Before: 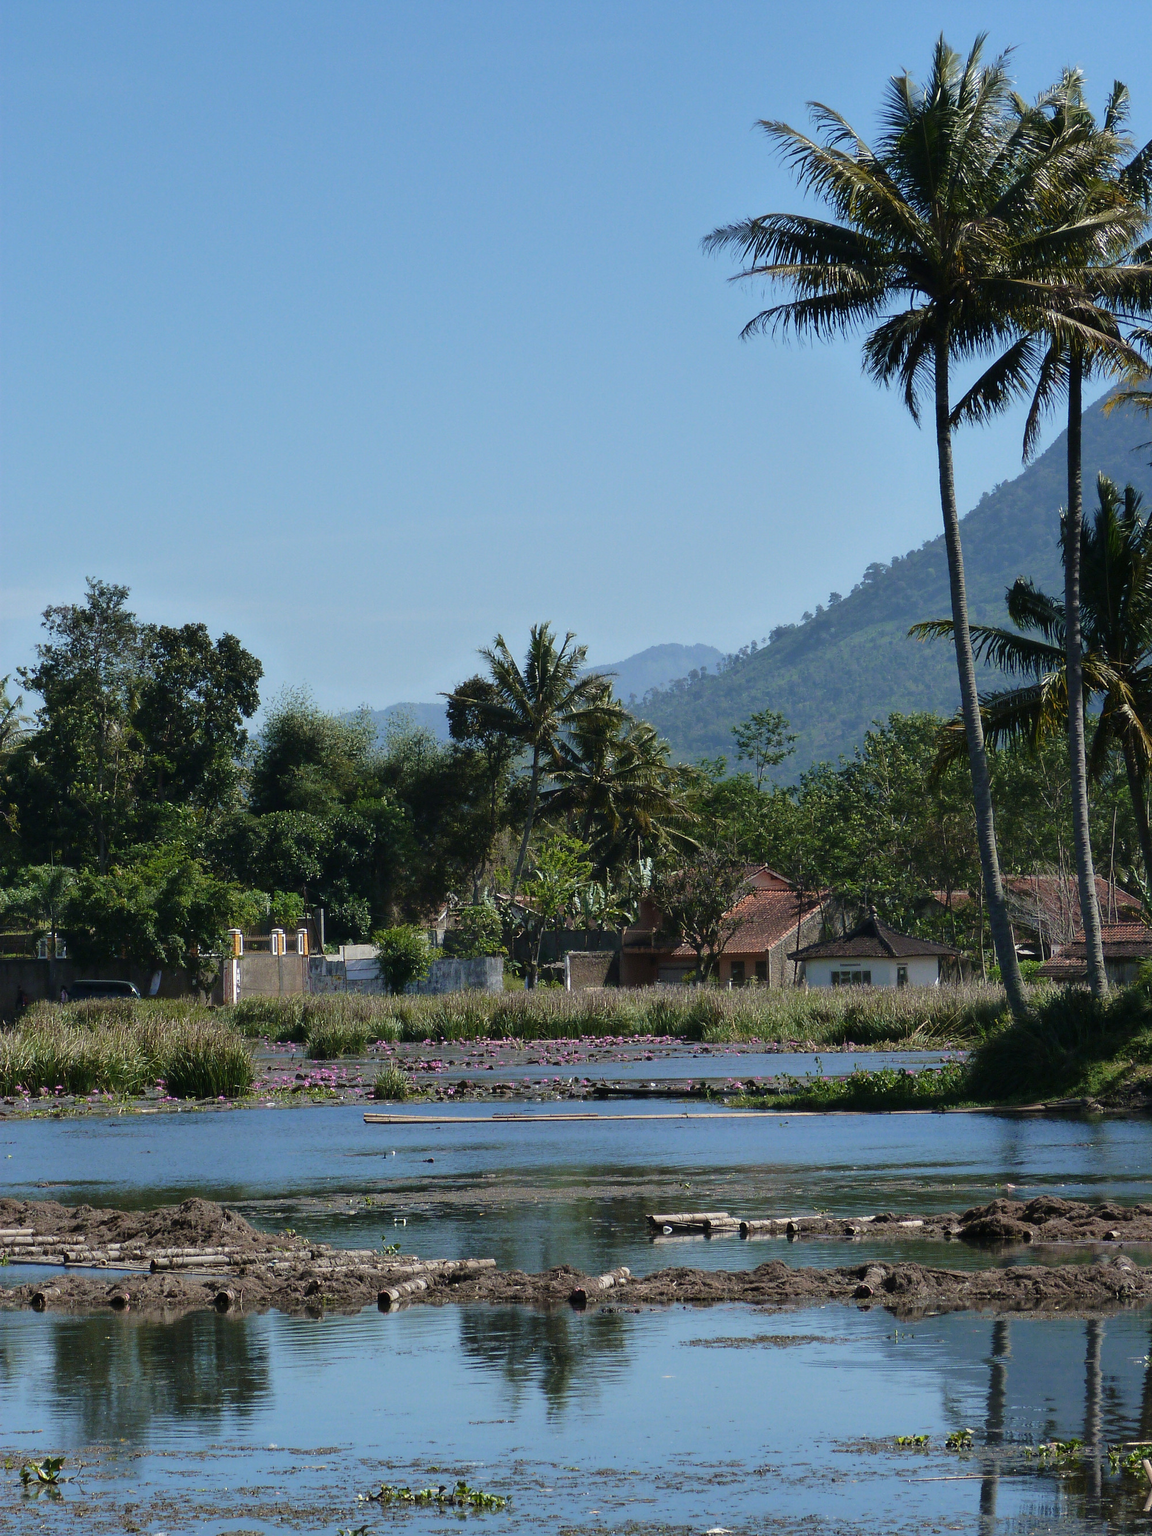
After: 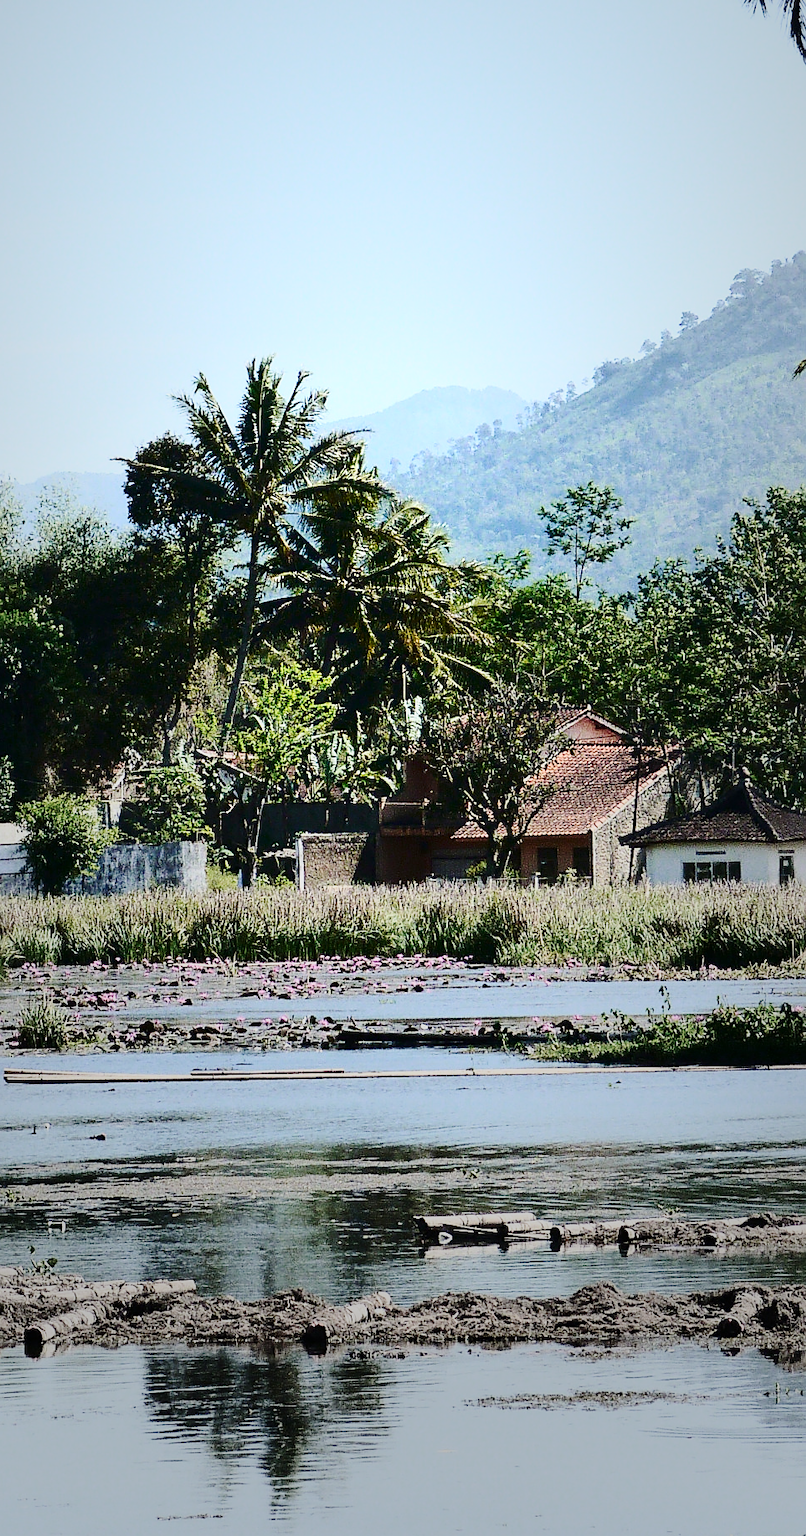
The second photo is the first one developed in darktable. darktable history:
crop: left 31.381%, top 24.642%, right 20.463%, bottom 6.522%
exposure: compensate exposure bias true, compensate highlight preservation false
sharpen: on, module defaults
base curve: curves: ch0 [(0, 0) (0.025, 0.046) (0.112, 0.277) (0.467, 0.74) (0.814, 0.929) (1, 0.942)], preserve colors none
vignetting: fall-off start 16.87%, fall-off radius 99.9%, center (-0.056, -0.352), width/height ratio 0.721, unbound false
contrast brightness saturation: contrast 0.405, brightness 0.052, saturation 0.245
